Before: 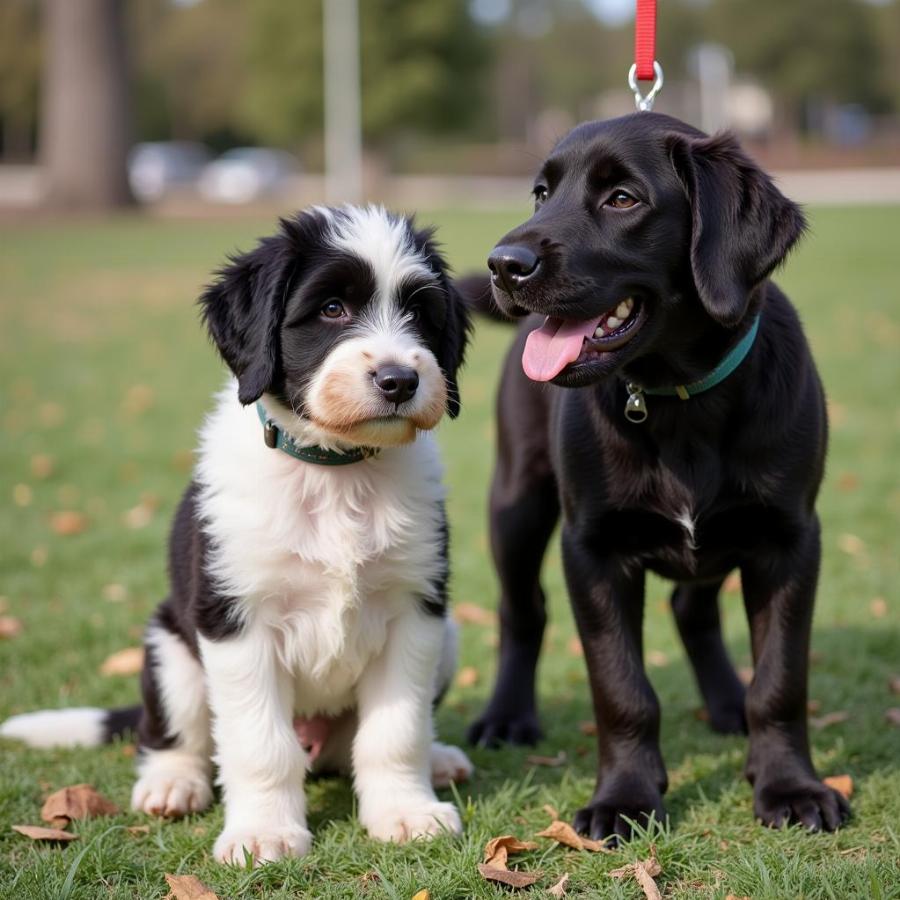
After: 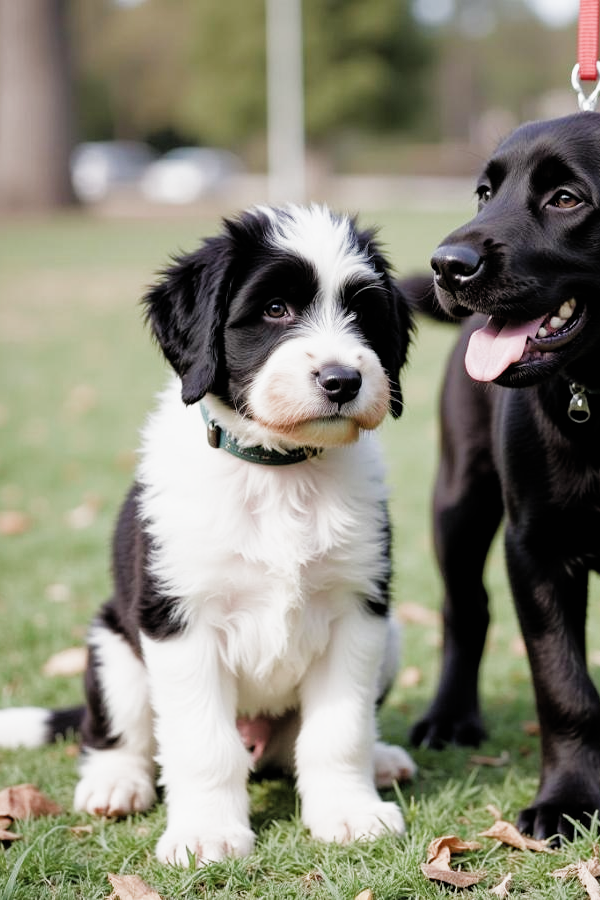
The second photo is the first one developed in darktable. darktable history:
shadows and highlights: shadows 0.768, highlights 41.39
tone equalizer: -8 EV -0.716 EV, -7 EV -0.712 EV, -6 EV -0.62 EV, -5 EV -0.386 EV, -3 EV 0.398 EV, -2 EV 0.6 EV, -1 EV 0.695 EV, +0 EV 0.735 EV
filmic rgb: black relative exposure -7.65 EV, white relative exposure 4.56 EV, hardness 3.61, preserve chrominance RGB euclidean norm (legacy), color science v4 (2020)
crop and rotate: left 6.337%, right 26.908%
color zones: curves: ch0 [(0, 0.5) (0.143, 0.5) (0.286, 0.5) (0.429, 0.5) (0.571, 0.5) (0.714, 0.476) (0.857, 0.5) (1, 0.5)]; ch2 [(0, 0.5) (0.143, 0.5) (0.286, 0.5) (0.429, 0.5) (0.571, 0.5) (0.714, 0.487) (0.857, 0.5) (1, 0.5)]
